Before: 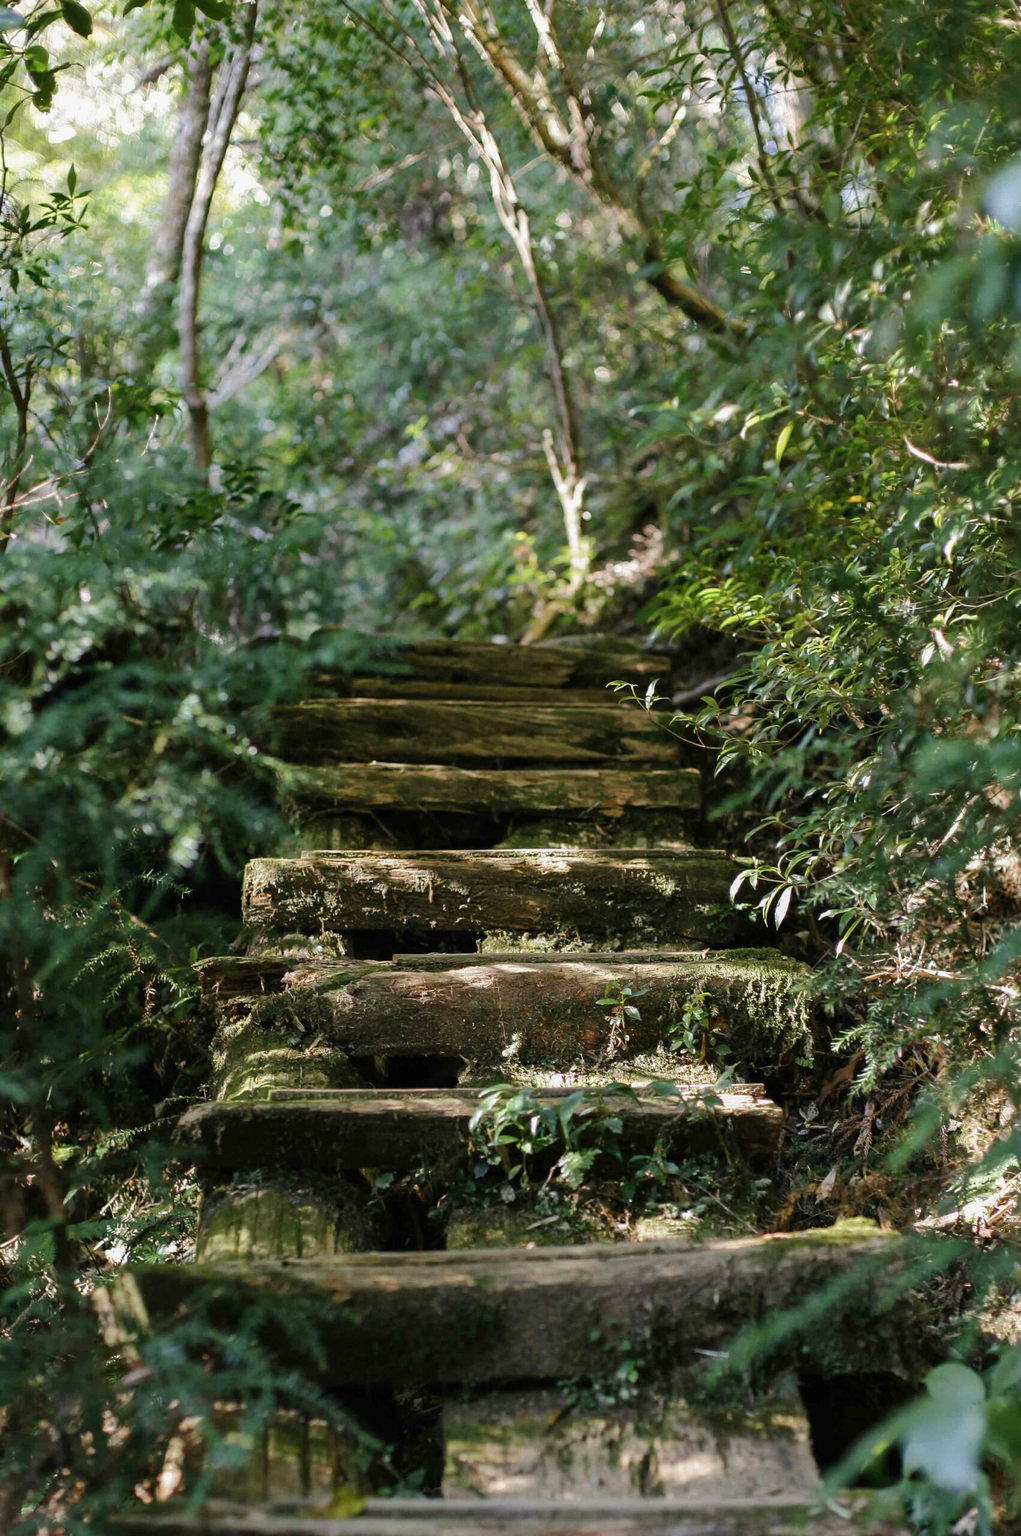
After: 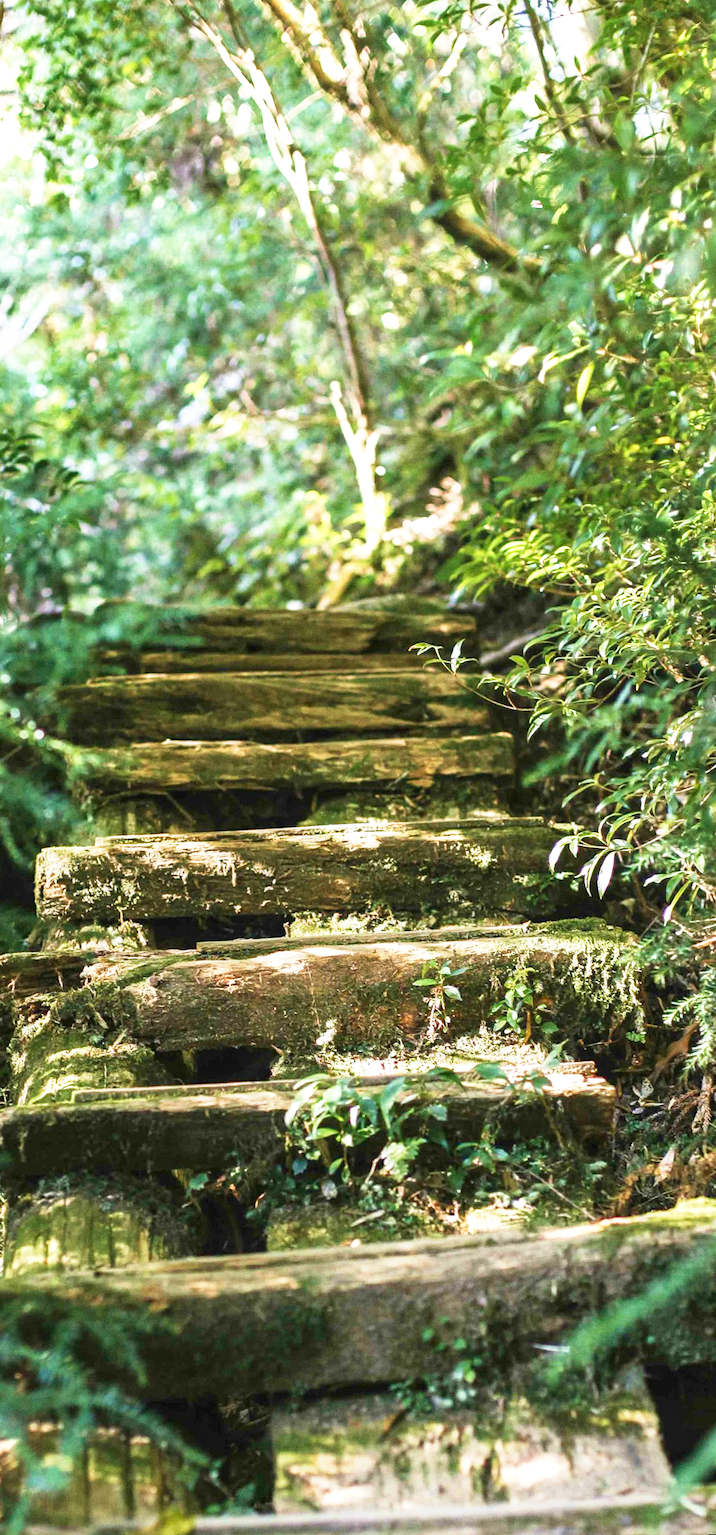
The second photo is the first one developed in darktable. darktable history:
rotate and perspective: rotation -2.56°, automatic cropping off
crop and rotate: left 22.918%, top 5.629%, right 14.711%, bottom 2.247%
velvia: strength 30%
base curve: curves: ch0 [(0, 0) (0.688, 0.865) (1, 1)], preserve colors none
exposure: exposure 1.2 EV, compensate highlight preservation false
grain: coarseness 0.09 ISO
local contrast: detail 110%
